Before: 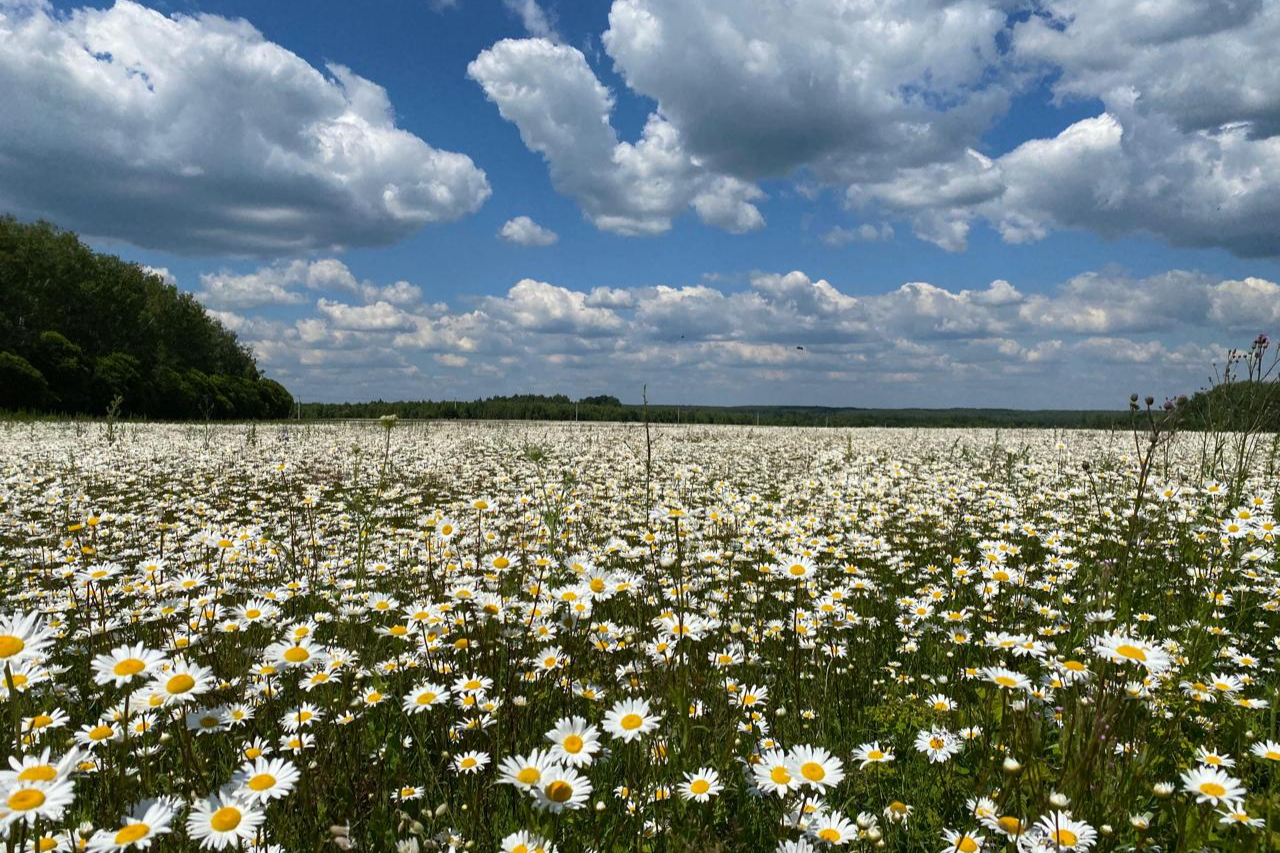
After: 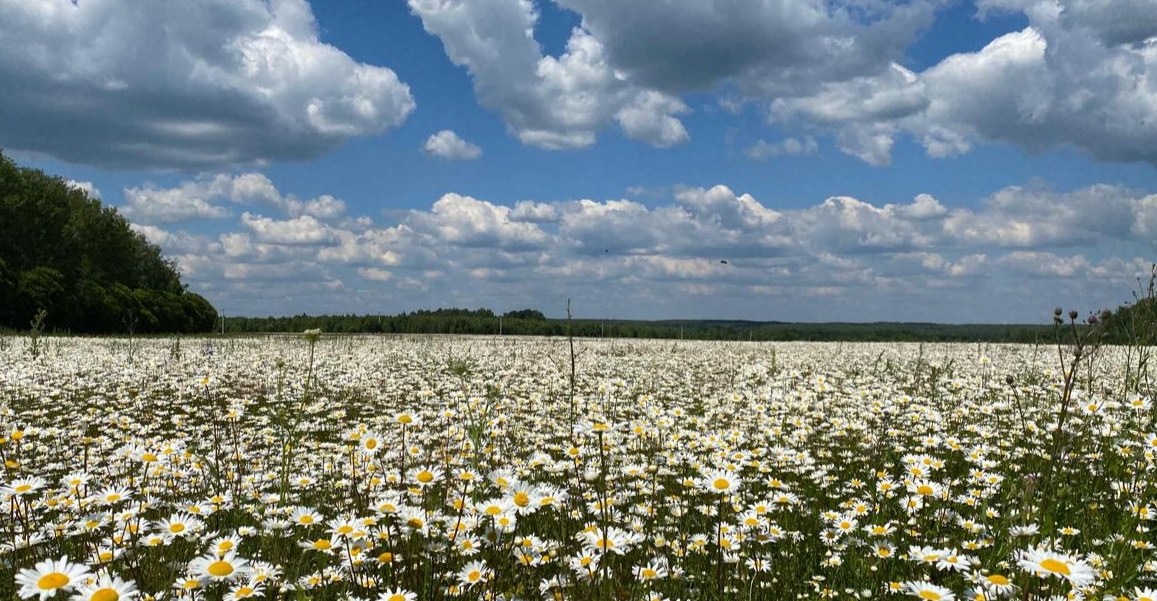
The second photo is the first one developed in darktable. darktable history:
crop: left 5.999%, top 10.118%, right 3.556%, bottom 19.371%
exposure: compensate highlight preservation false
